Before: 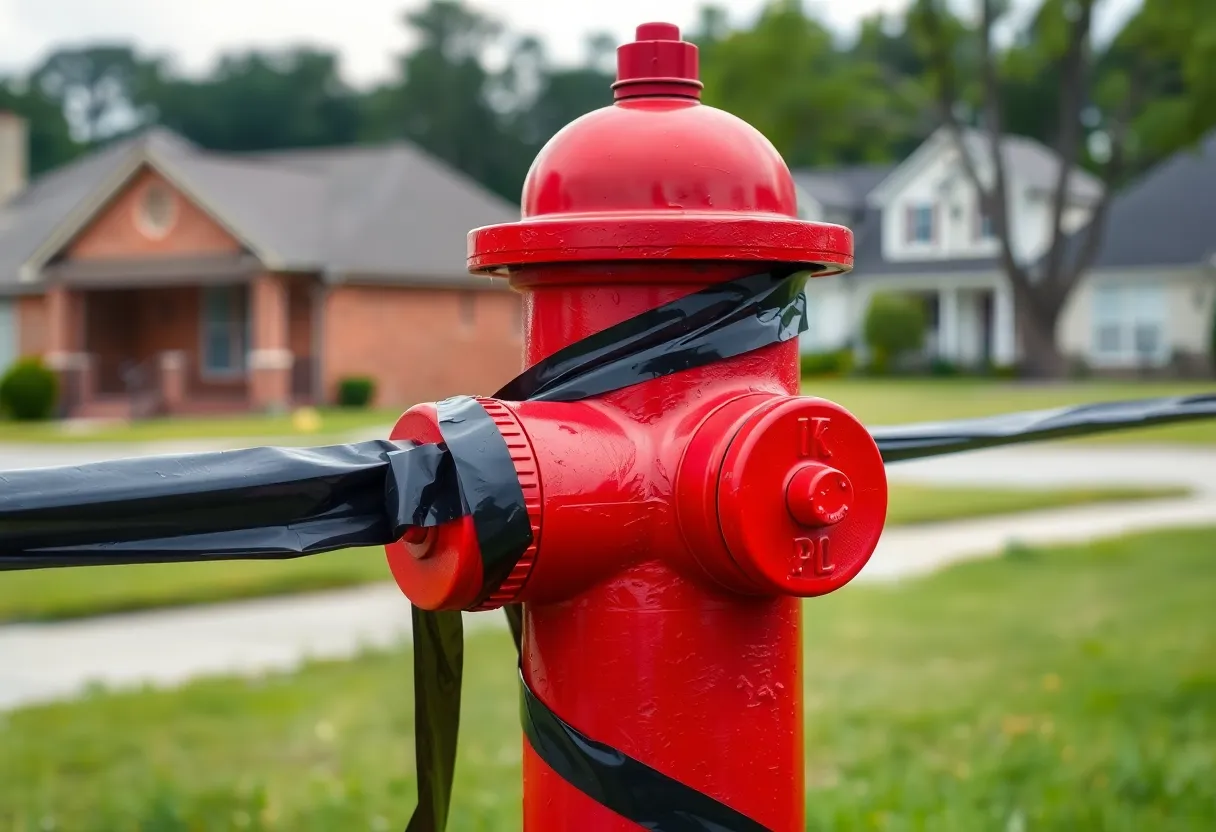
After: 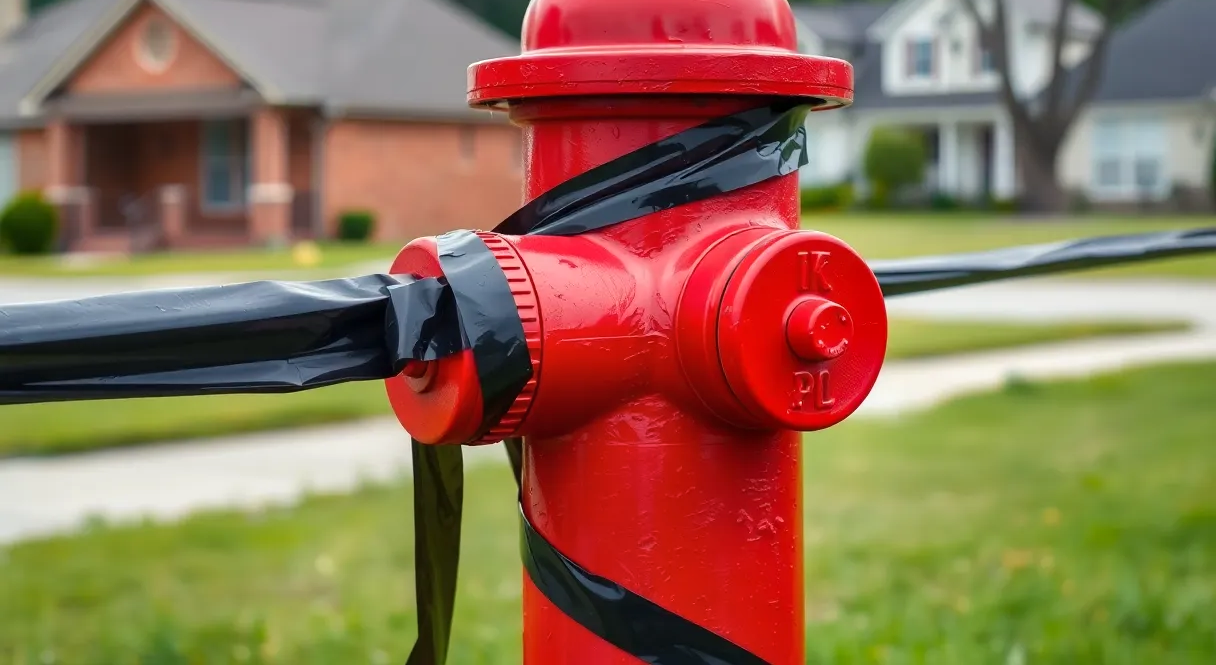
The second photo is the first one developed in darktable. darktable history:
crop and rotate: top 19.984%
shadows and highlights: shadows 58.31, soften with gaussian
exposure: exposure 0.082 EV, compensate highlight preservation false
